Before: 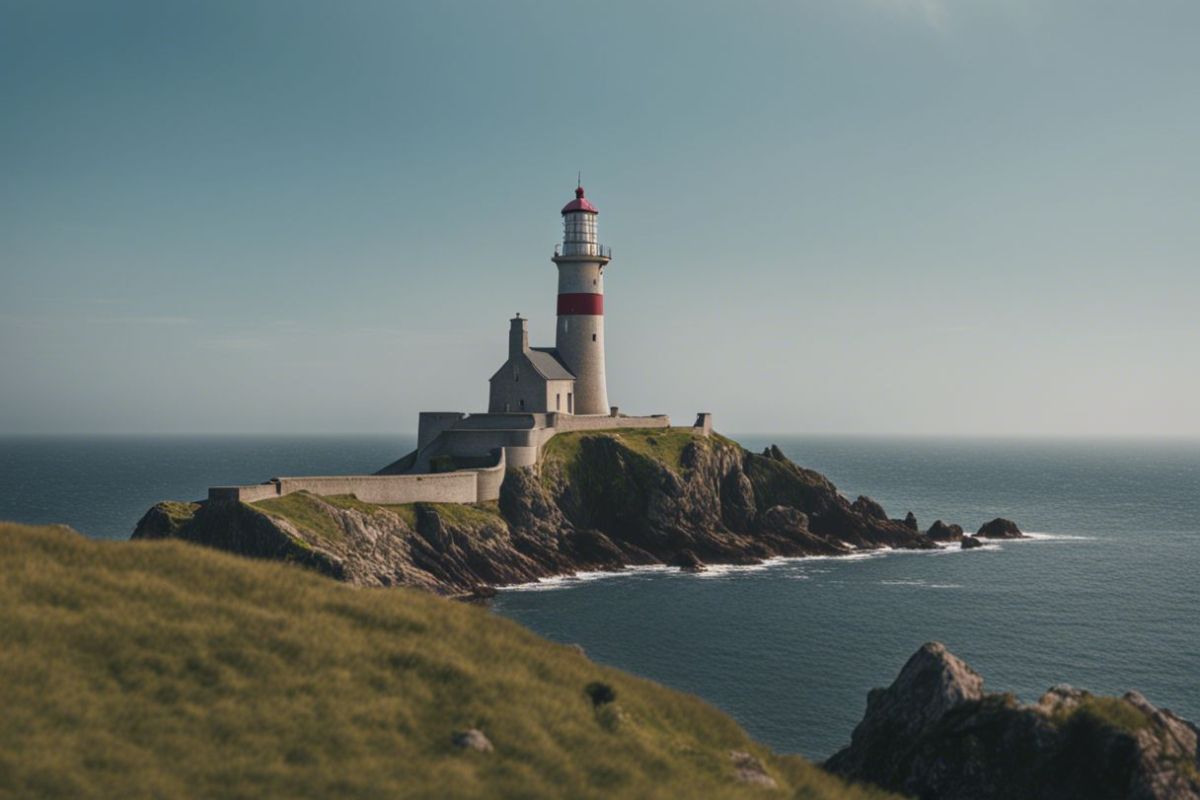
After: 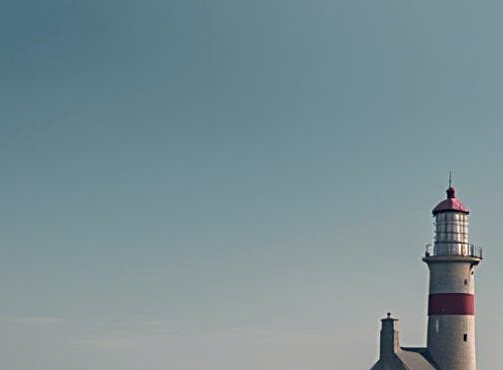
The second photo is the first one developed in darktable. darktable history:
sharpen: radius 2.531, amount 0.628
crop and rotate: left 10.817%, top 0.062%, right 47.194%, bottom 53.626%
color balance rgb: shadows lift › hue 87.51°, highlights gain › chroma 1.62%, highlights gain › hue 55.1°, global offset › chroma 0.1%, global offset › hue 253.66°, linear chroma grading › global chroma 0.5%
